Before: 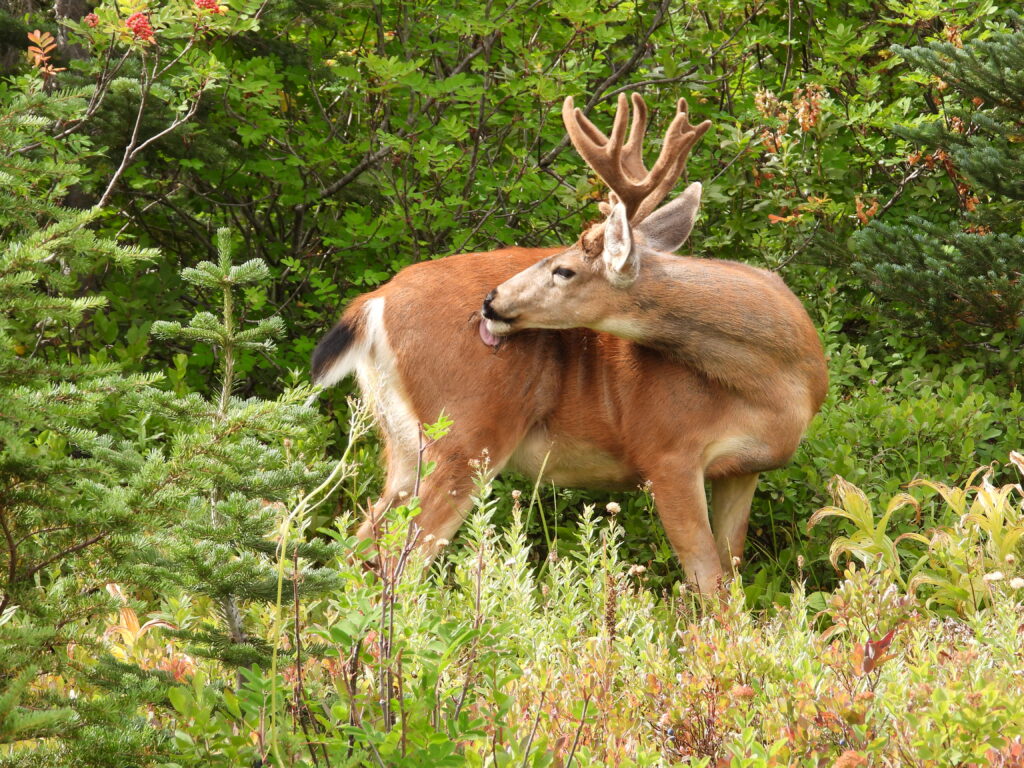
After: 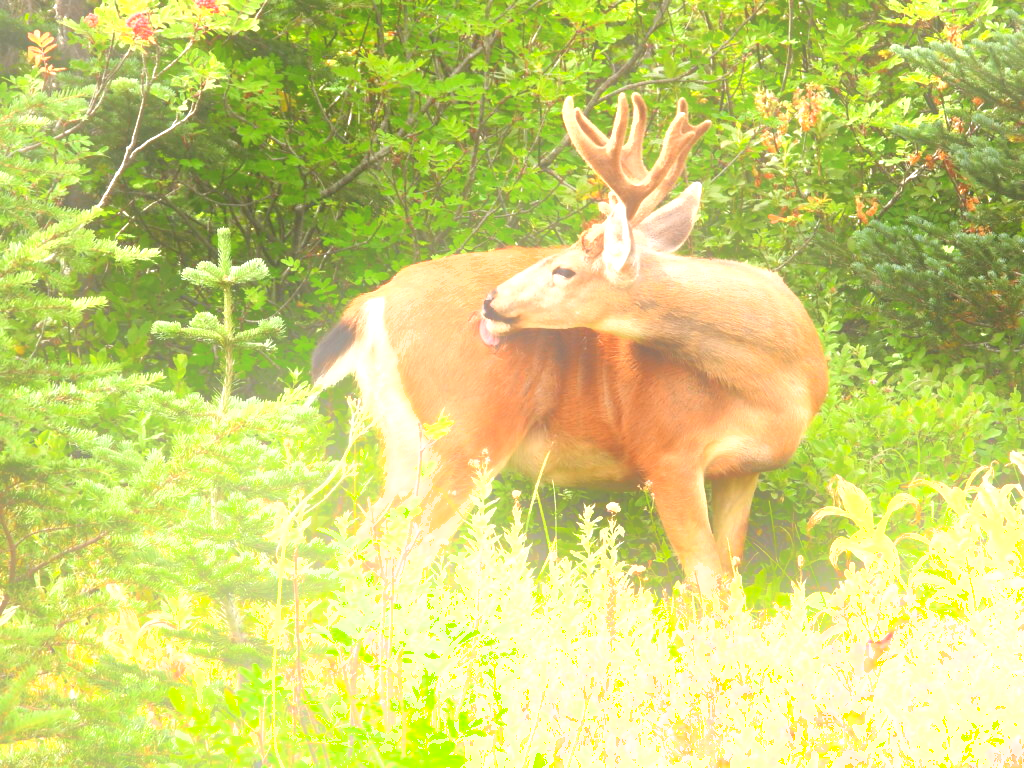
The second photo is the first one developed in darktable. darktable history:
contrast equalizer: octaves 7, y [[0.6 ×6], [0.55 ×6], [0 ×6], [0 ×6], [0 ×6]], mix -1
bloom: on, module defaults
exposure: black level correction 0, exposure 1.5 EV, compensate exposure bias true, compensate highlight preservation false
shadows and highlights: shadows 53, soften with gaussian
